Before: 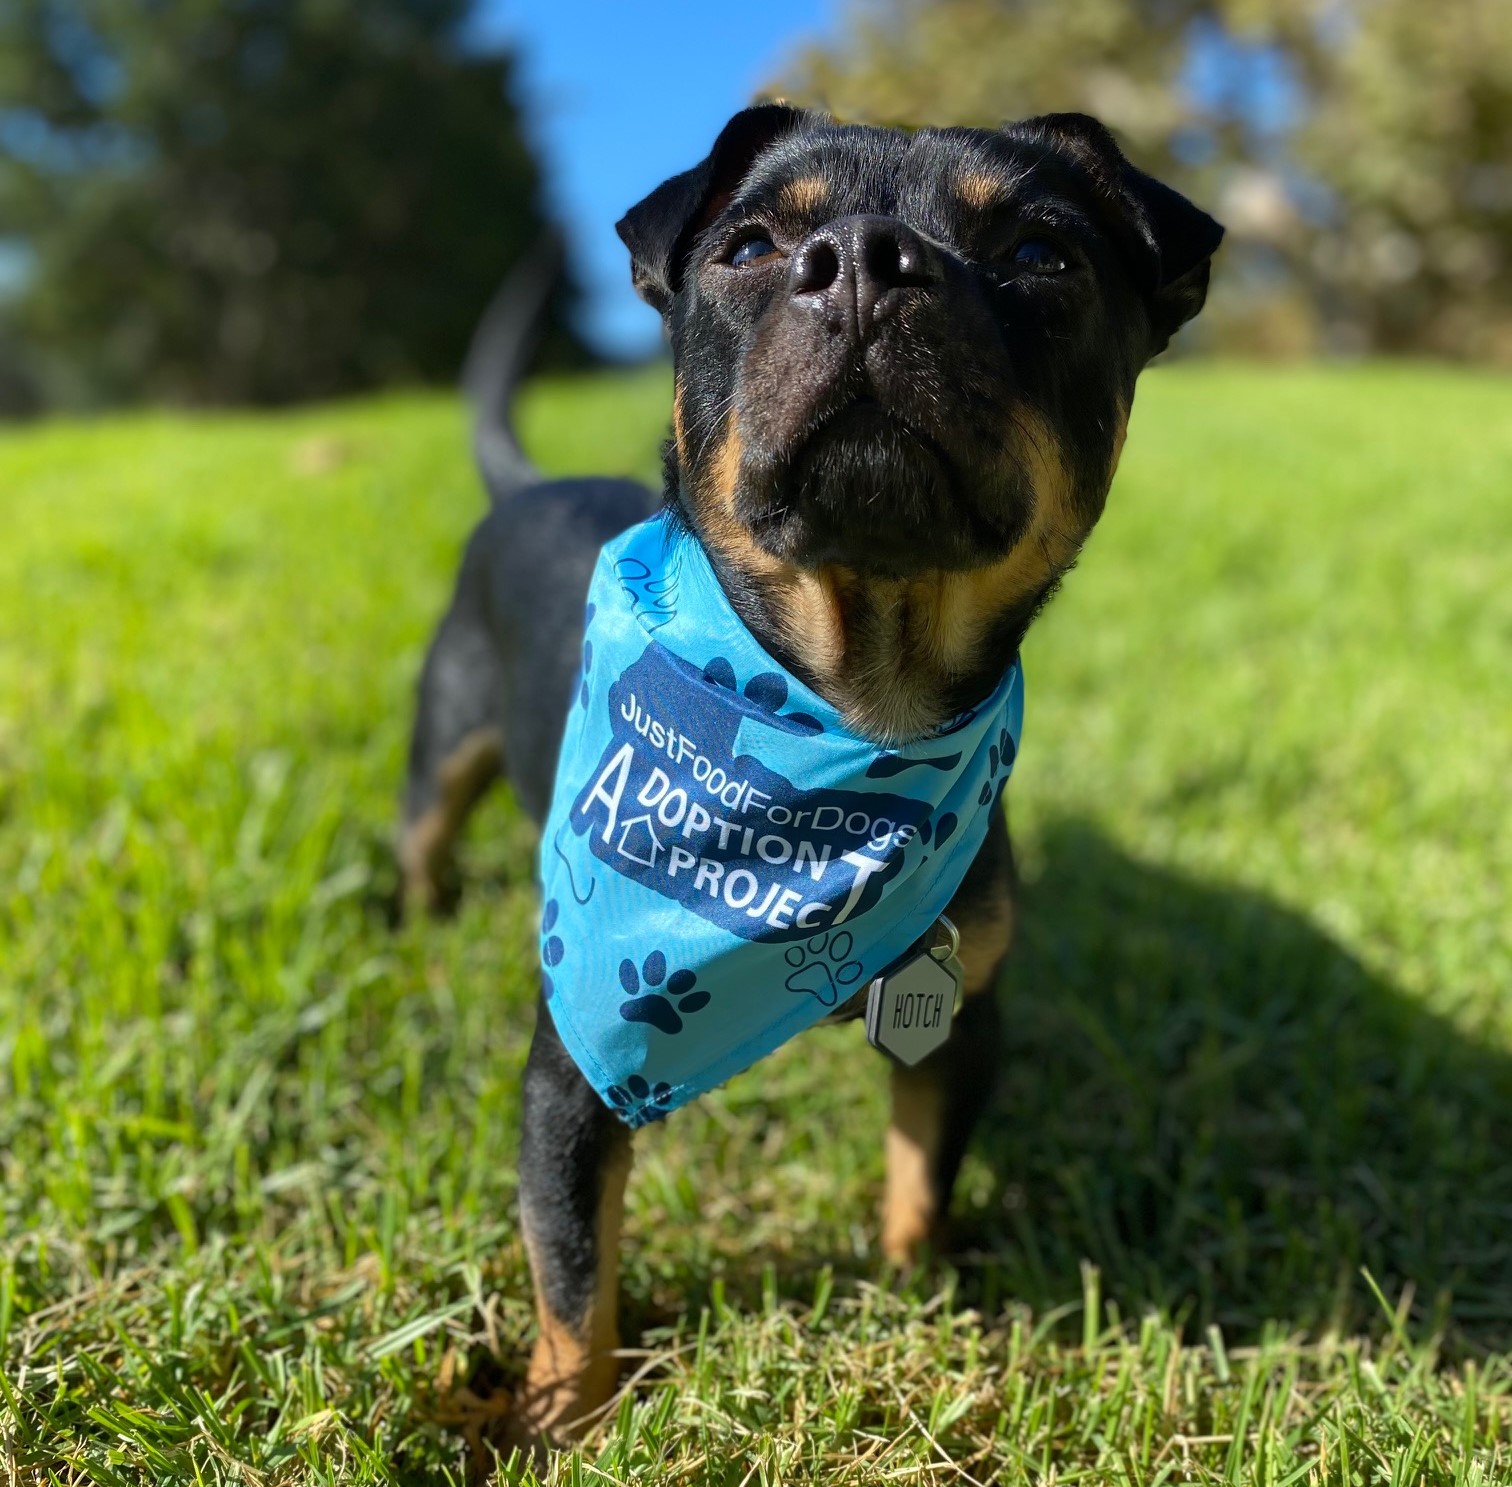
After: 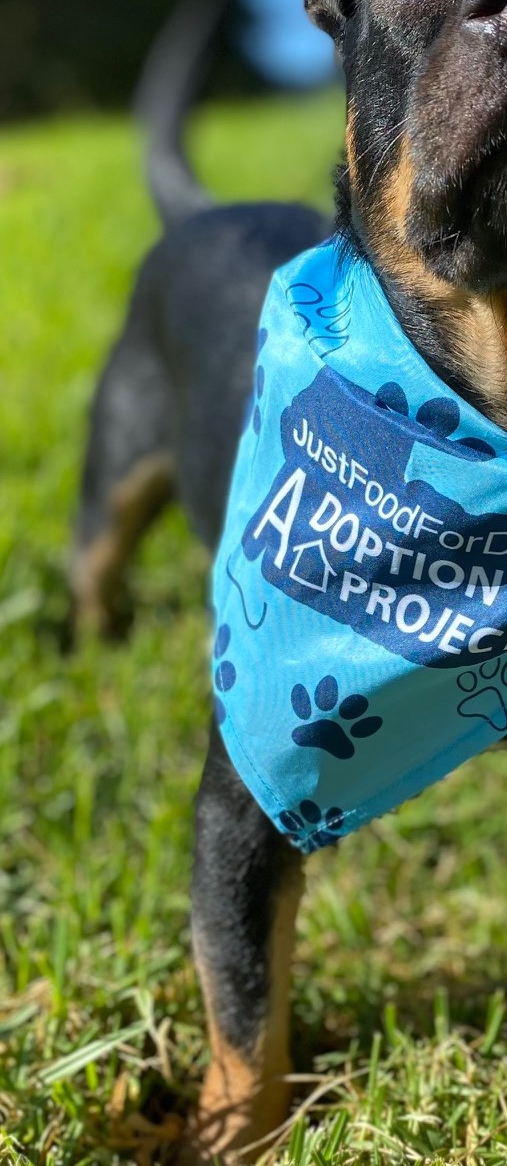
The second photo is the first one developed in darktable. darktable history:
levels: mode automatic
crop and rotate: left 21.77%, top 18.528%, right 44.676%, bottom 2.997%
